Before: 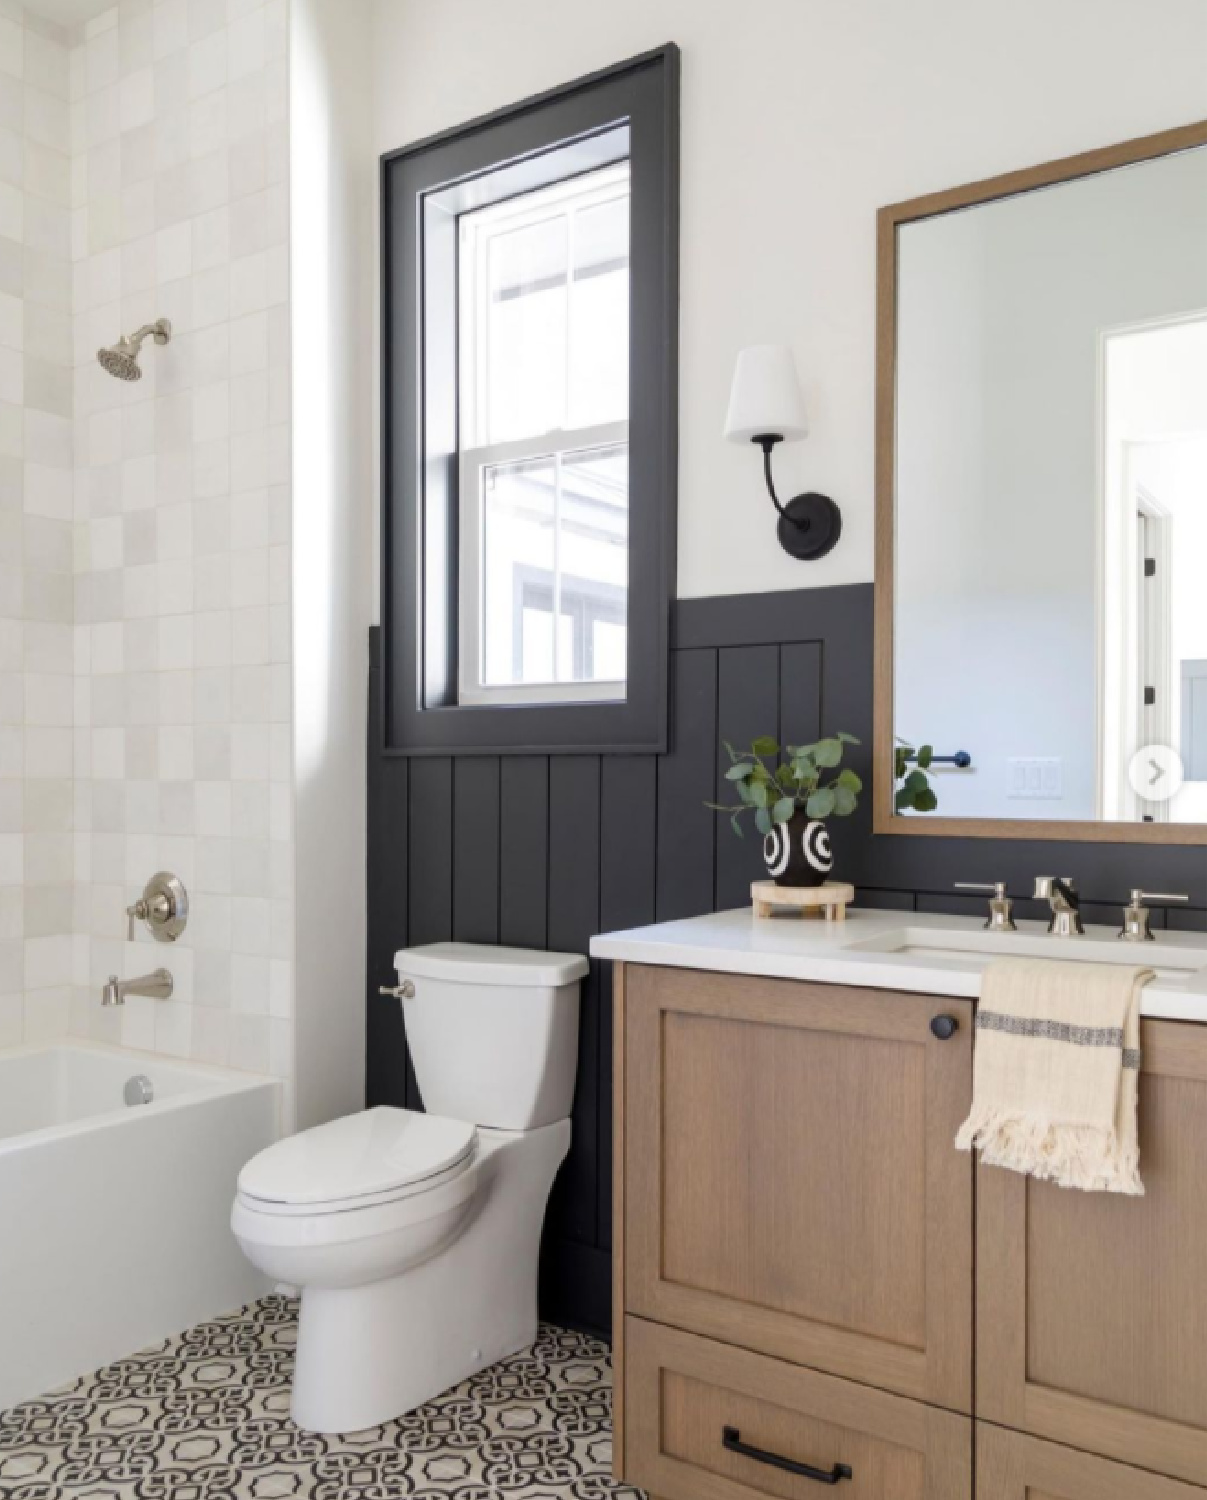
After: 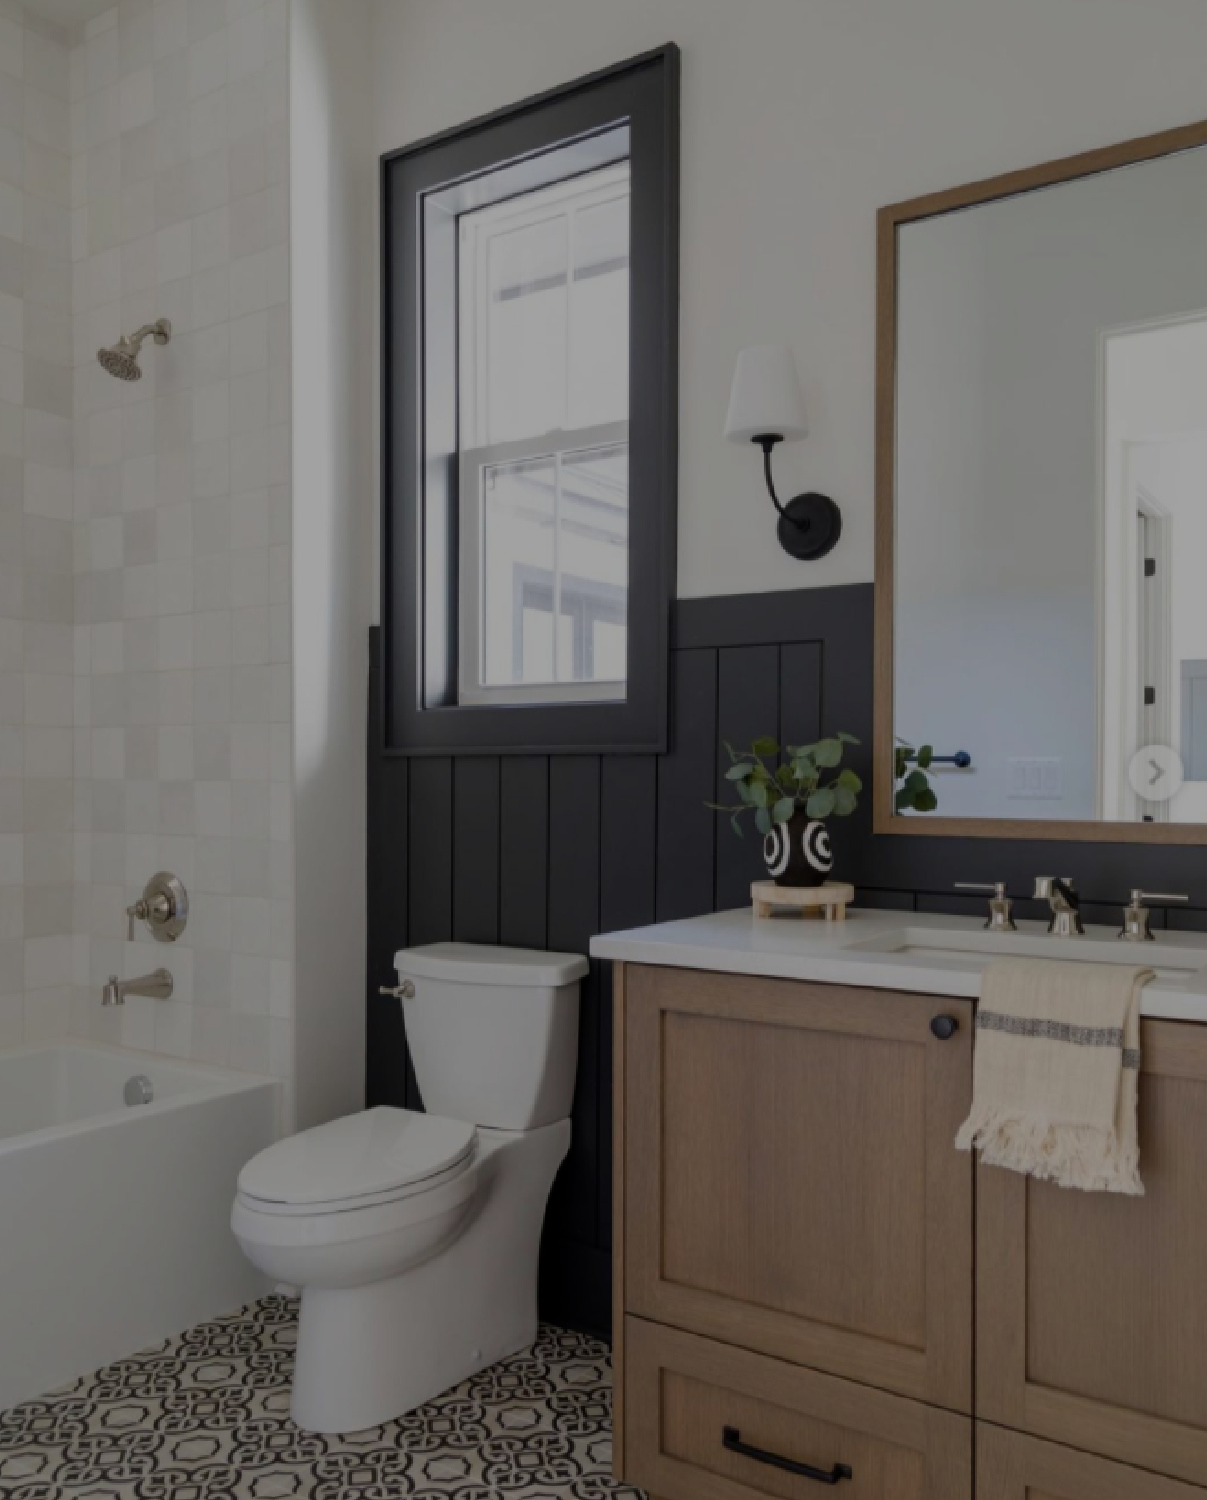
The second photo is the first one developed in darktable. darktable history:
exposure: exposure -1.468 EV, compensate highlight preservation false
